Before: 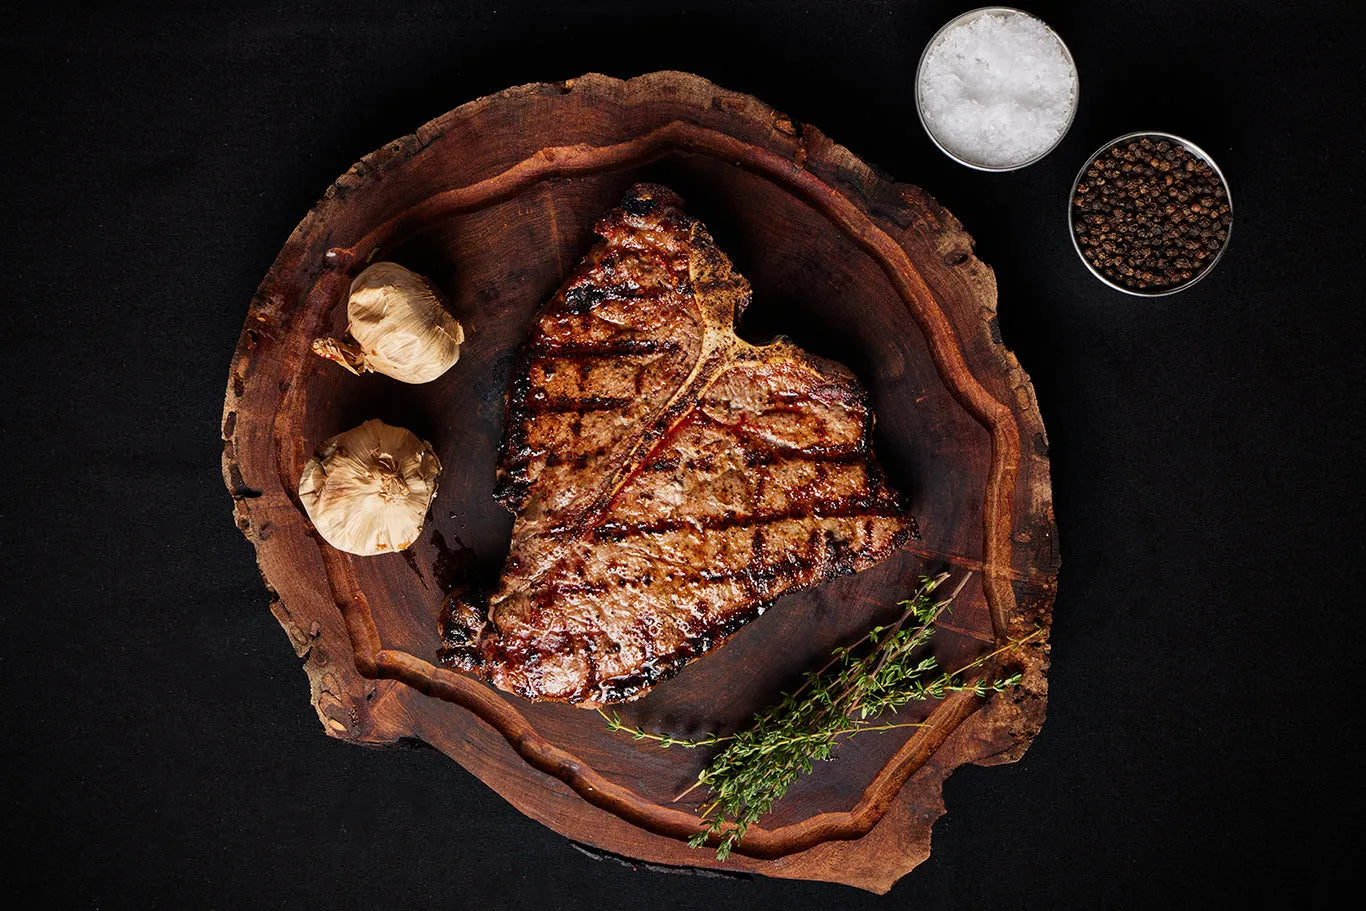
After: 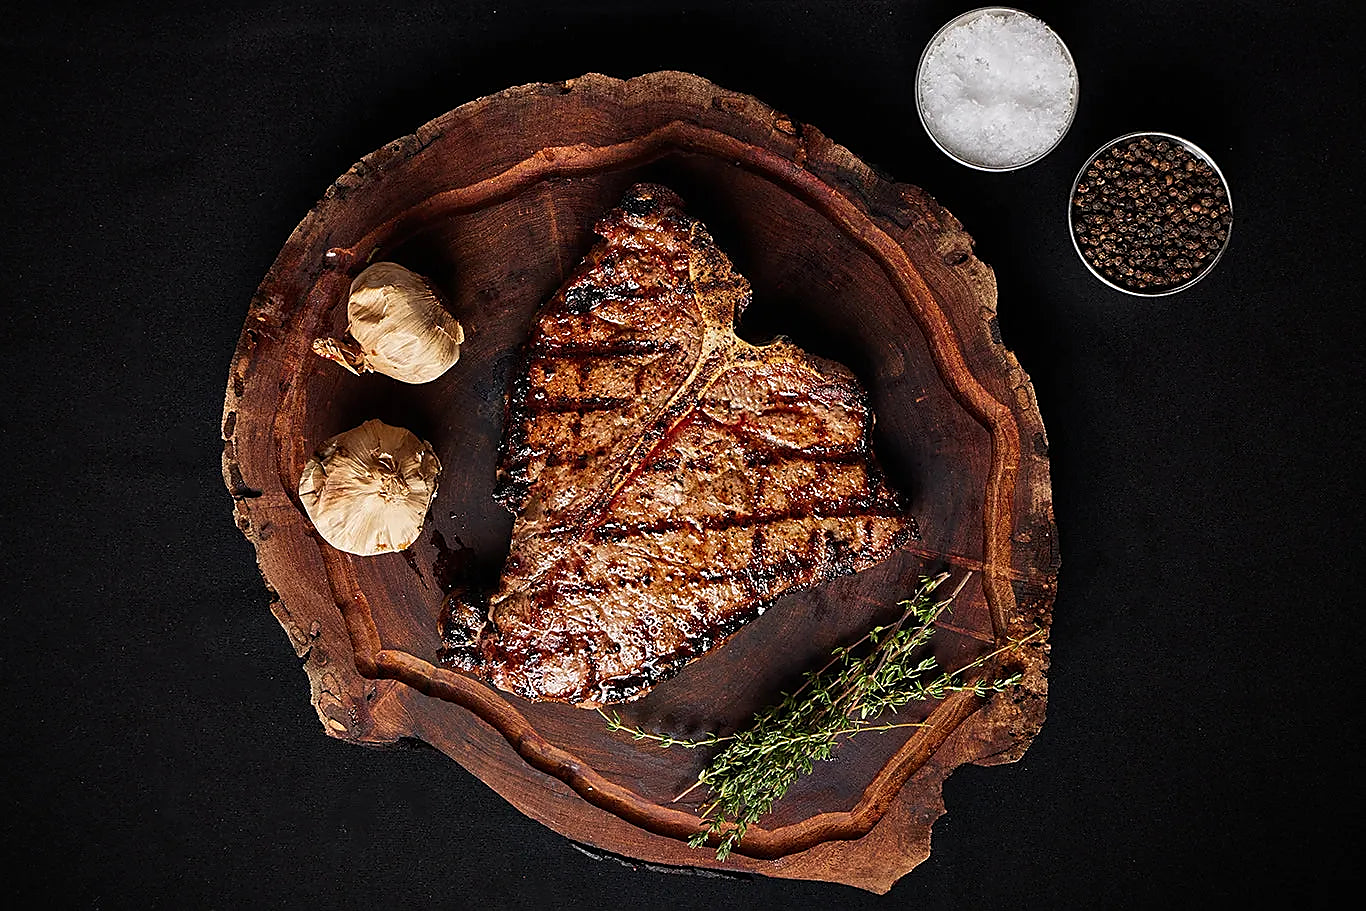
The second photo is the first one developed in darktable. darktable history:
sharpen: radius 1.351, amount 1.239, threshold 0.757
